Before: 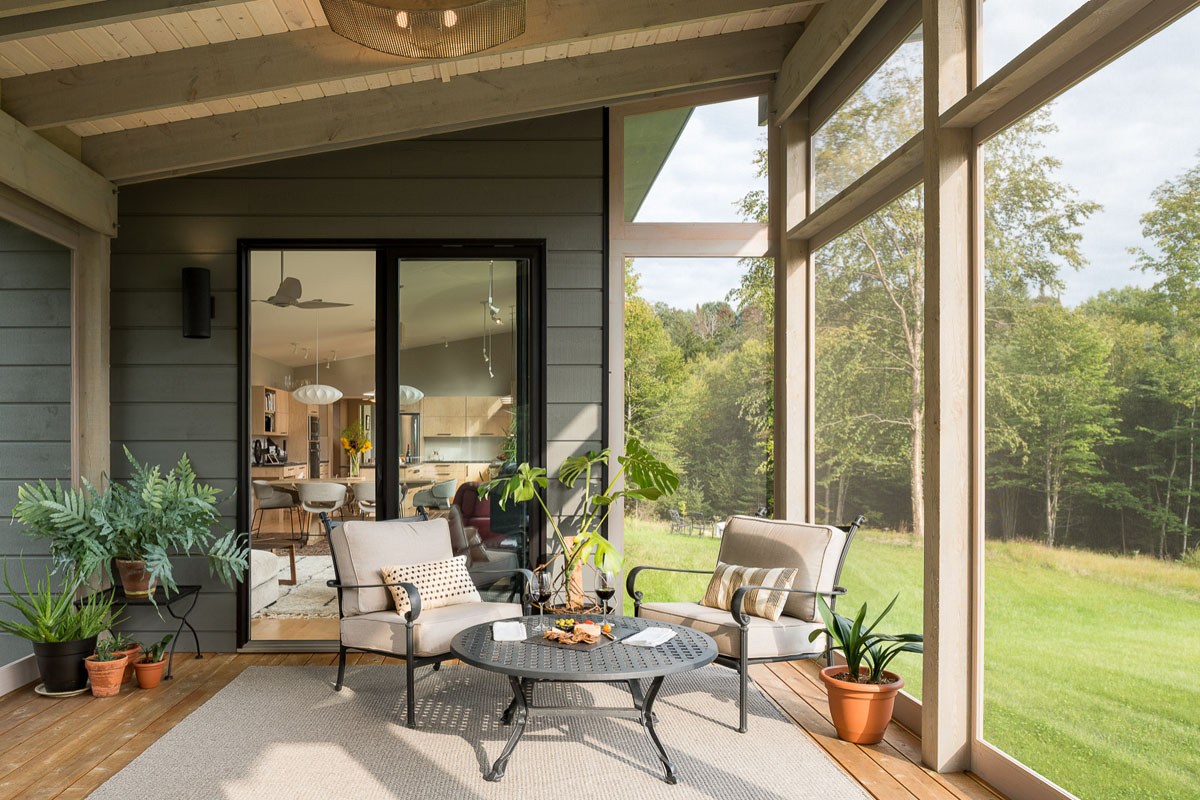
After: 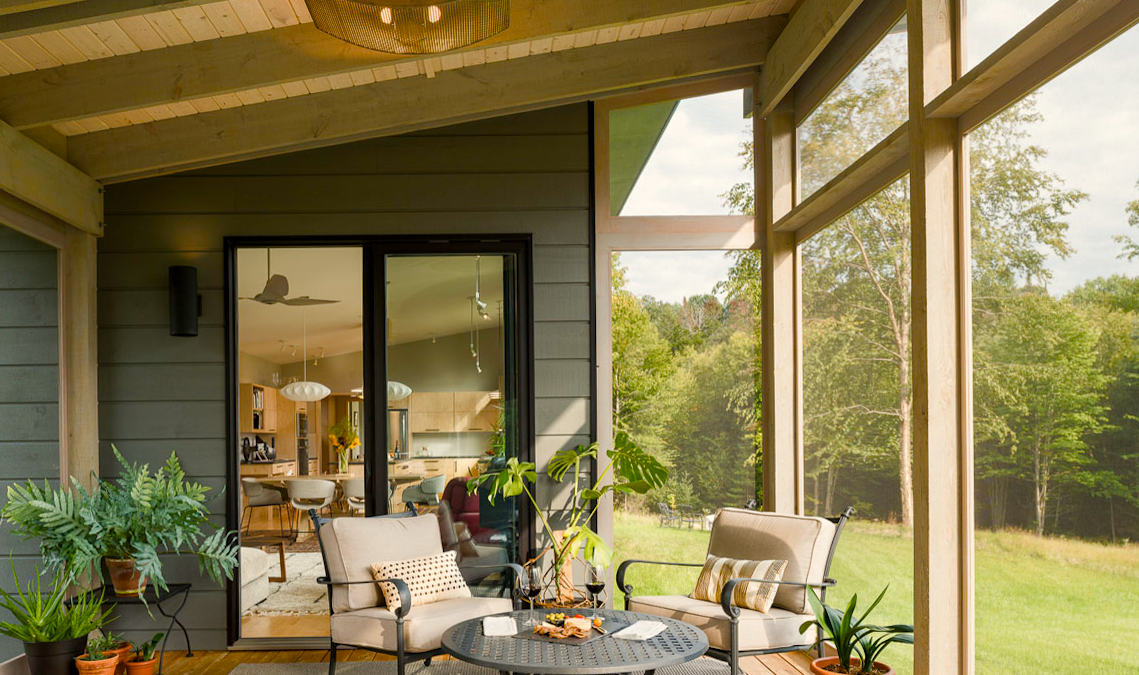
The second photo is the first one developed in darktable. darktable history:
crop and rotate: angle 0.598°, left 0.265%, right 3.307%, bottom 14.197%
color balance rgb: highlights gain › chroma 3.084%, highlights gain › hue 77.9°, perceptual saturation grading › global saturation 0.166%, perceptual saturation grading › highlights -17.711%, perceptual saturation grading › mid-tones 33.294%, perceptual saturation grading › shadows 50.484%, global vibrance 25.338%
